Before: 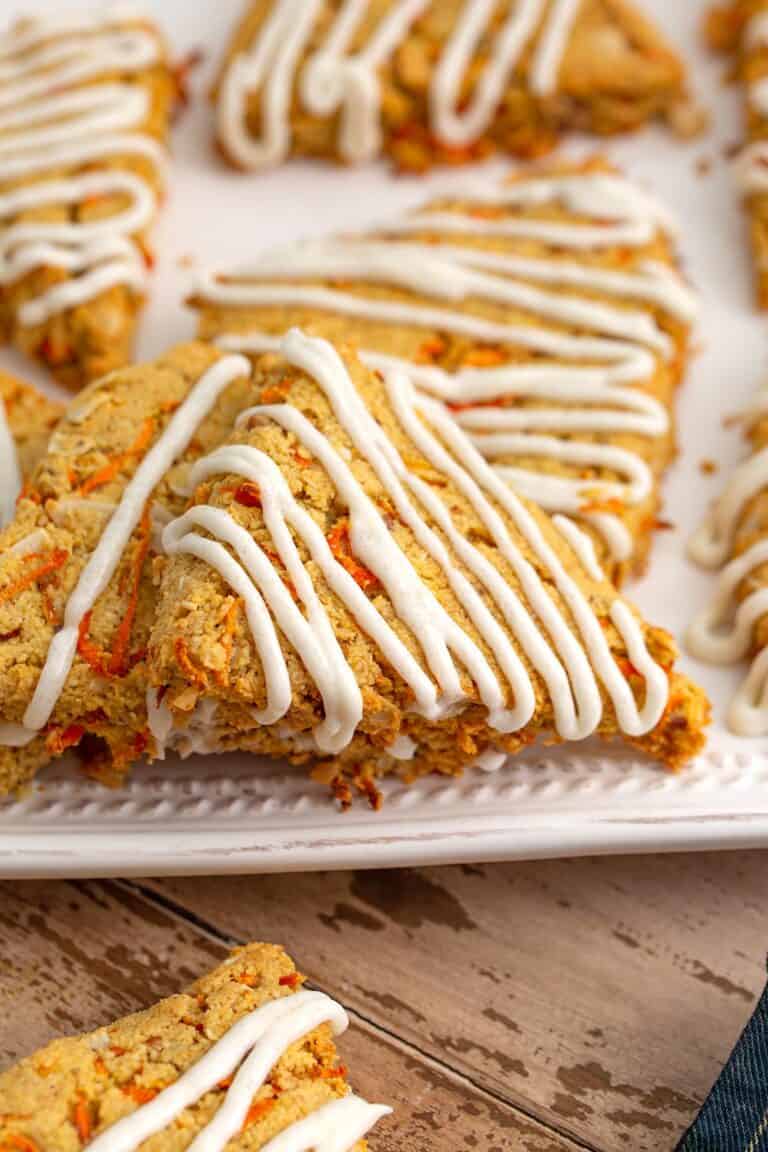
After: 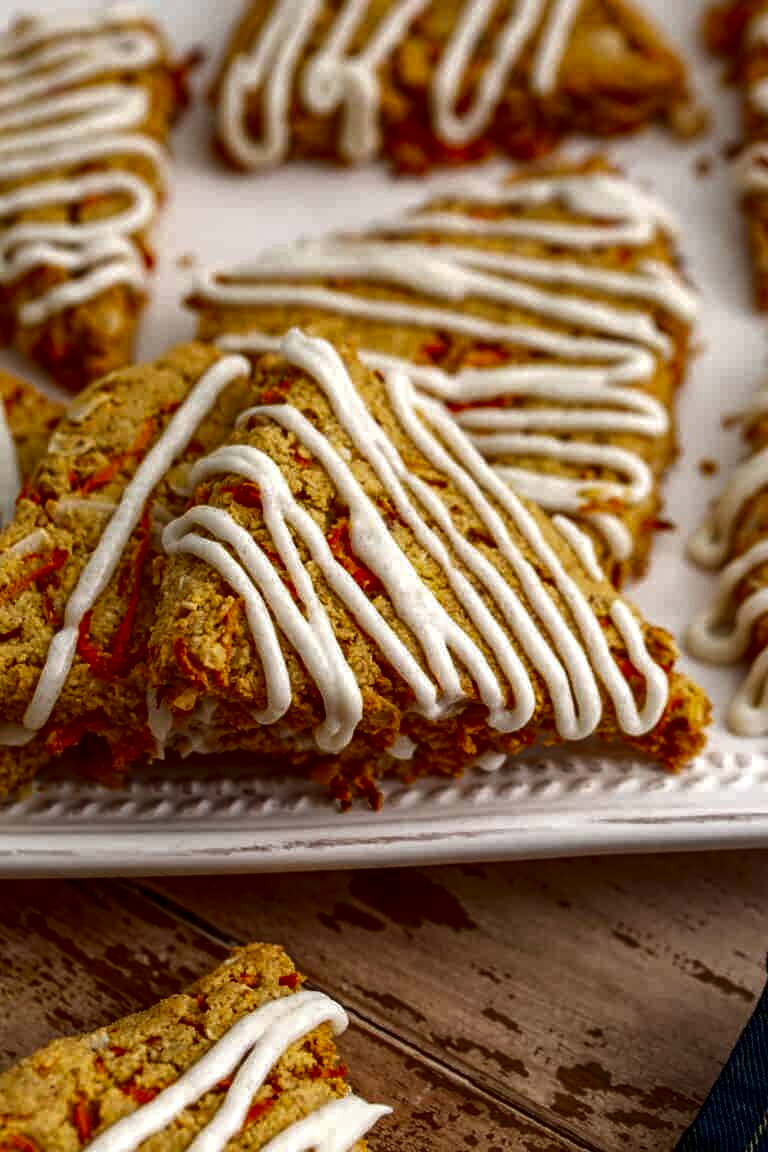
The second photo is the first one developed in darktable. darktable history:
local contrast: highlights 55%, shadows 52%, detail 130%, midtone range 0.452
contrast brightness saturation: brightness -0.52
